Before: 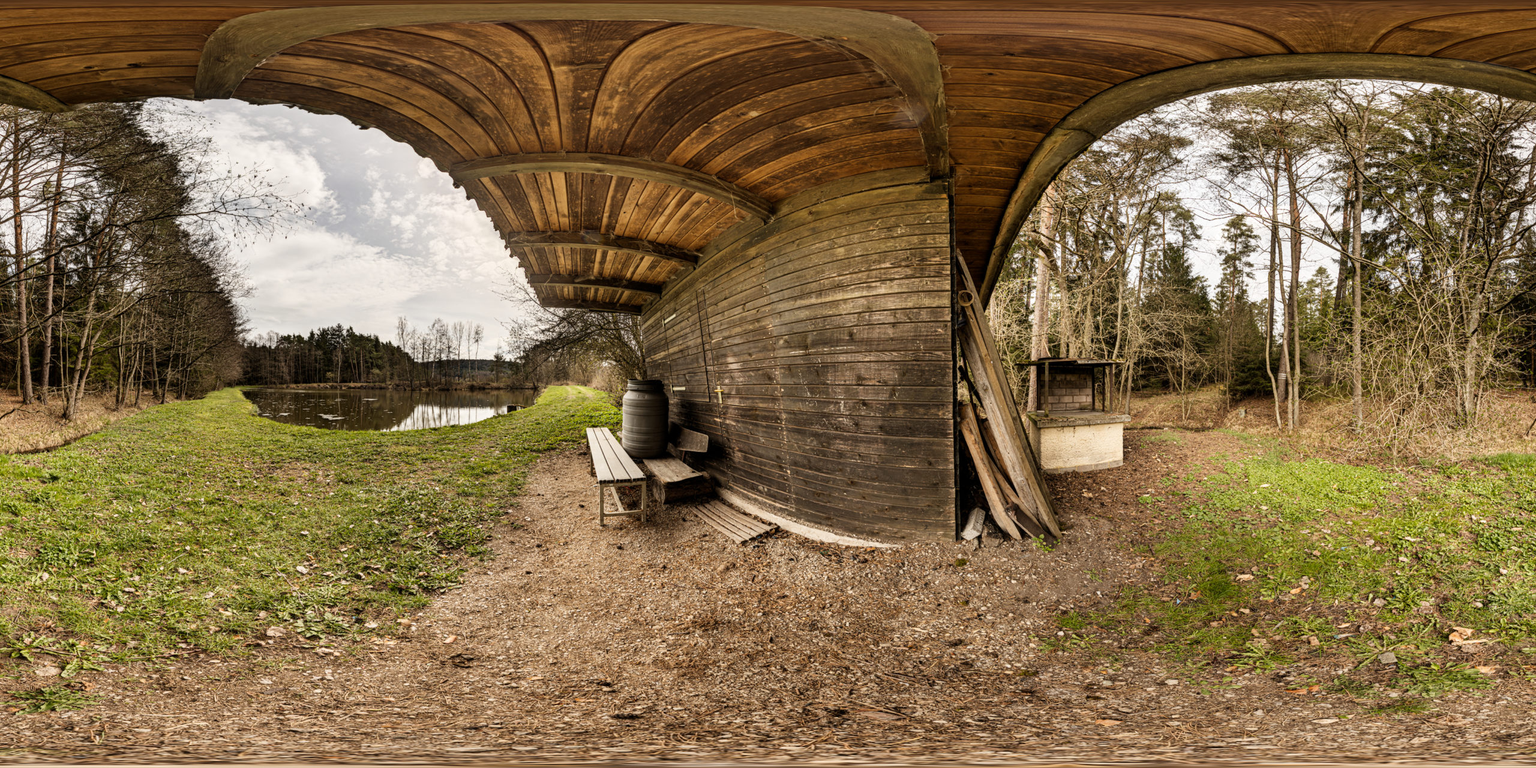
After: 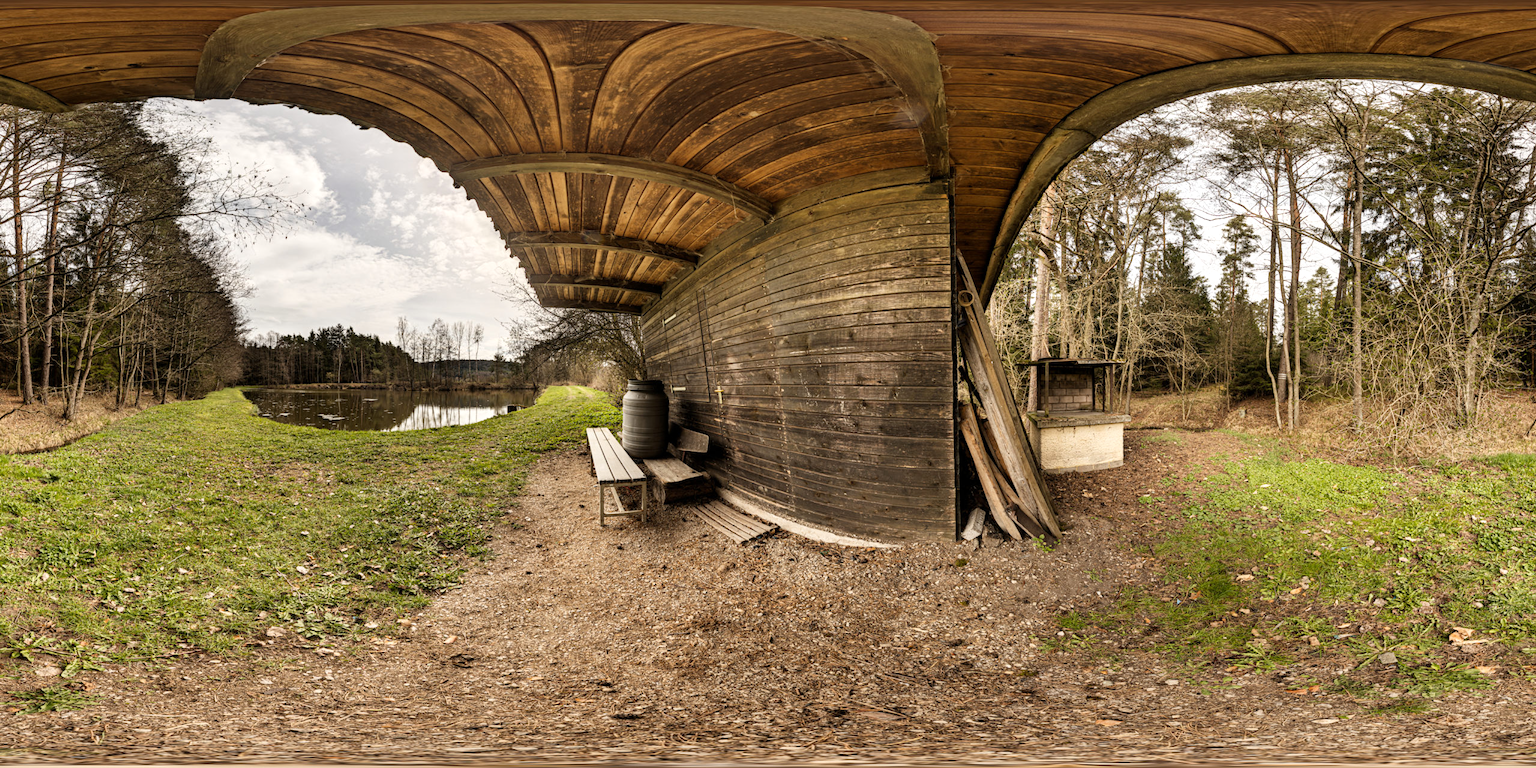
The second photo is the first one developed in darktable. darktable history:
exposure: exposure 0.132 EV, compensate highlight preservation false
